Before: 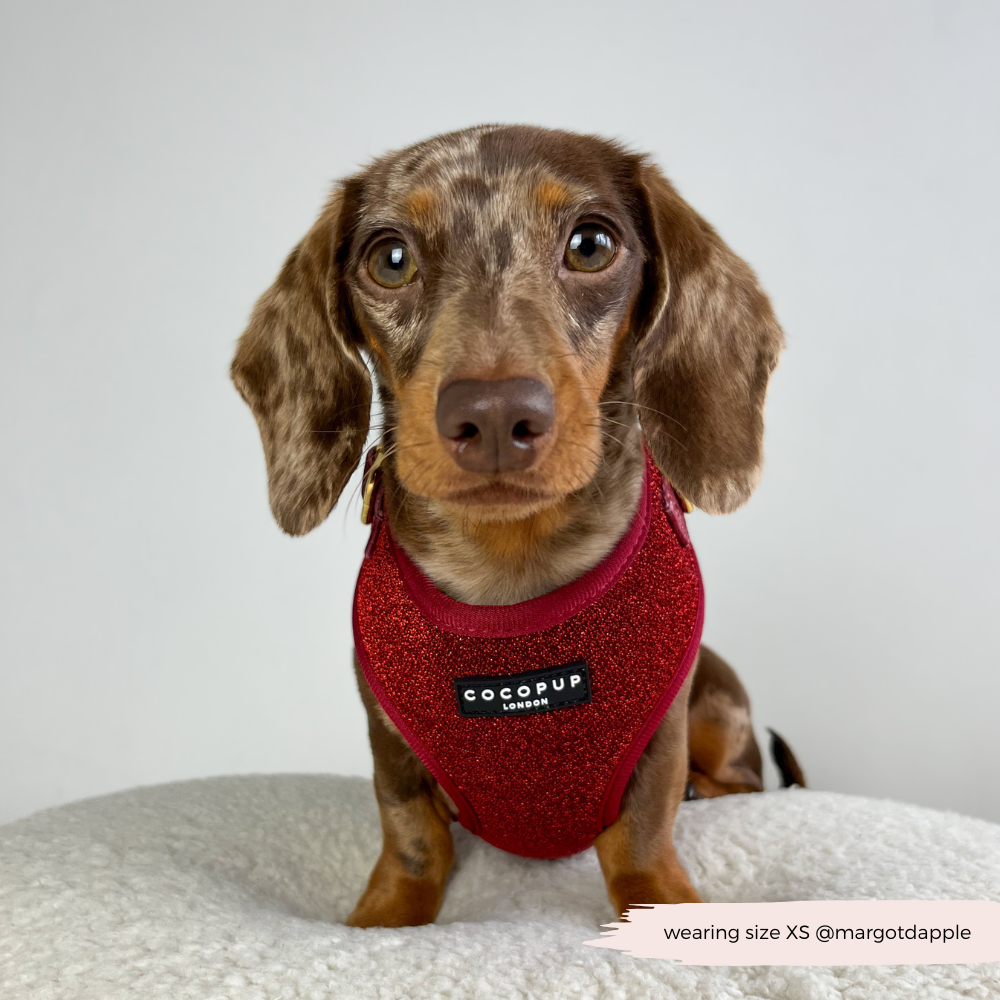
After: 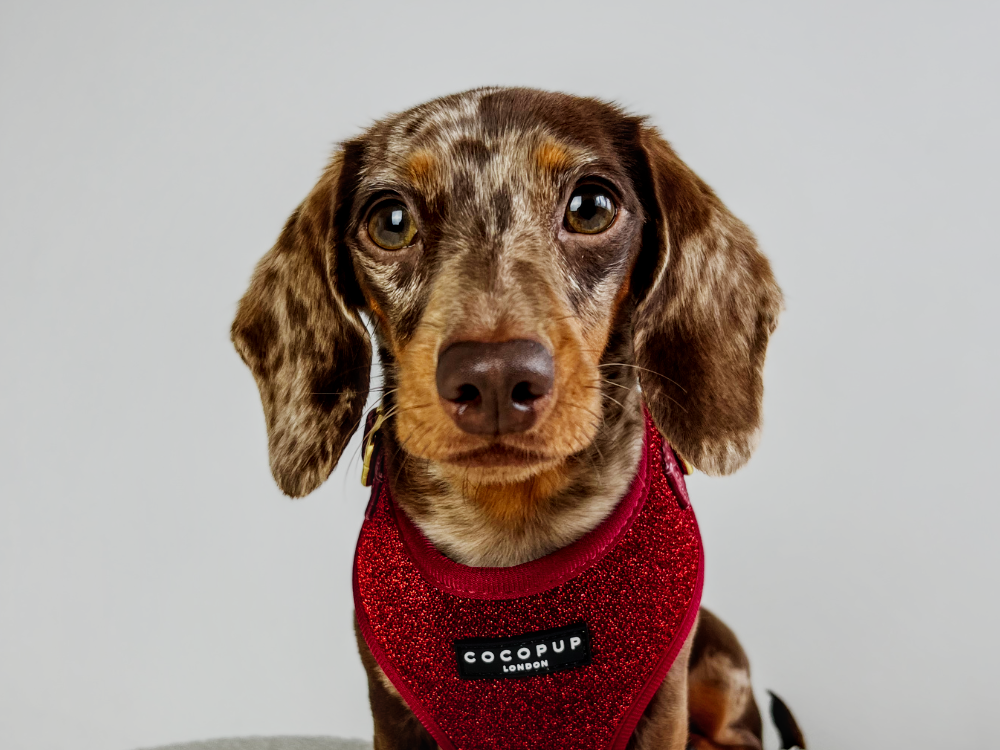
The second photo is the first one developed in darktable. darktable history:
sigmoid: contrast 1.7, skew -0.2, preserve hue 0%, red attenuation 0.1, red rotation 0.035, green attenuation 0.1, green rotation -0.017, blue attenuation 0.15, blue rotation -0.052, base primaries Rec2020
local contrast: on, module defaults
crop: top 3.857%, bottom 21.132%
